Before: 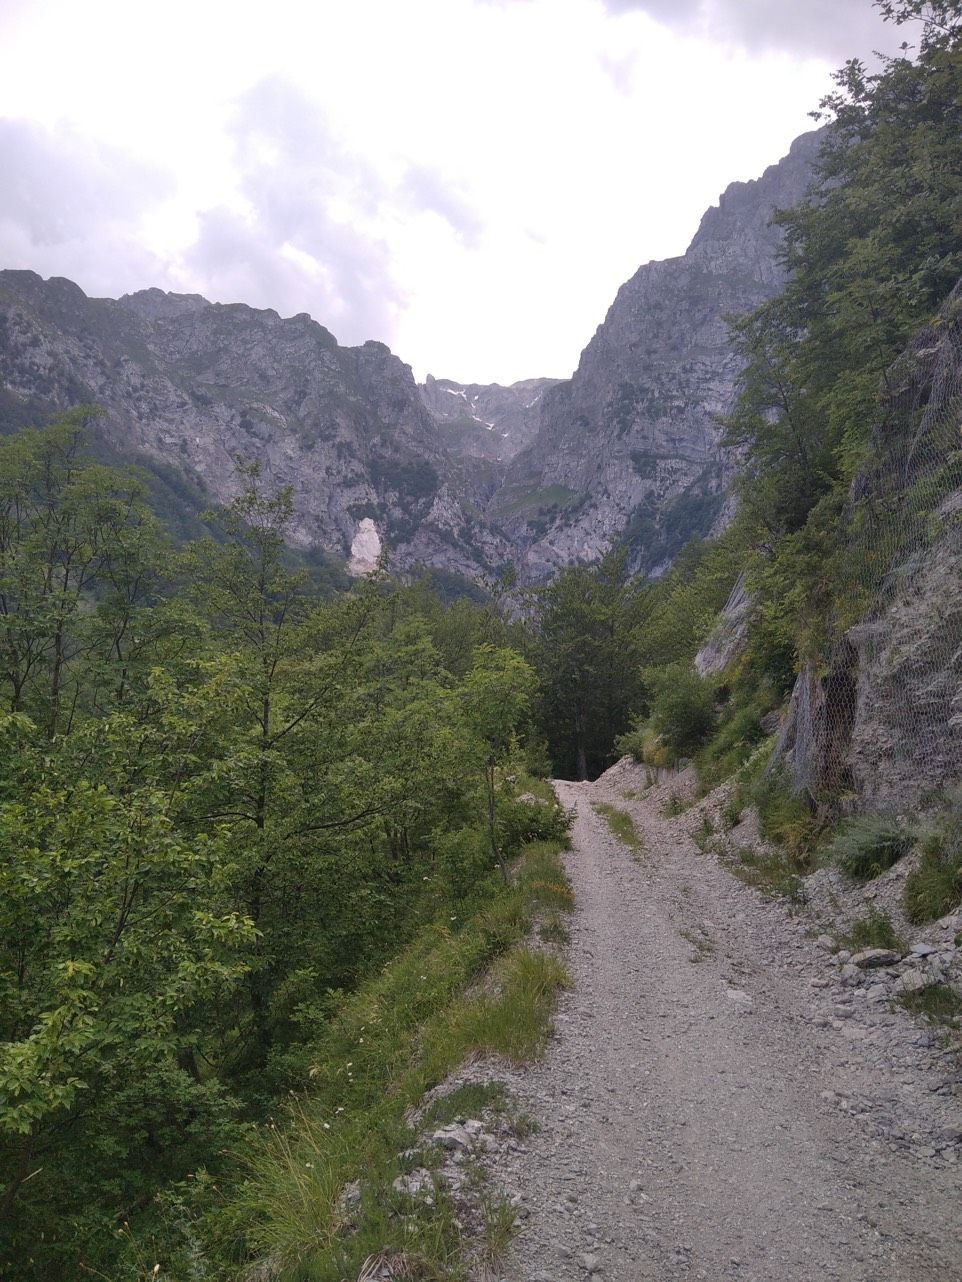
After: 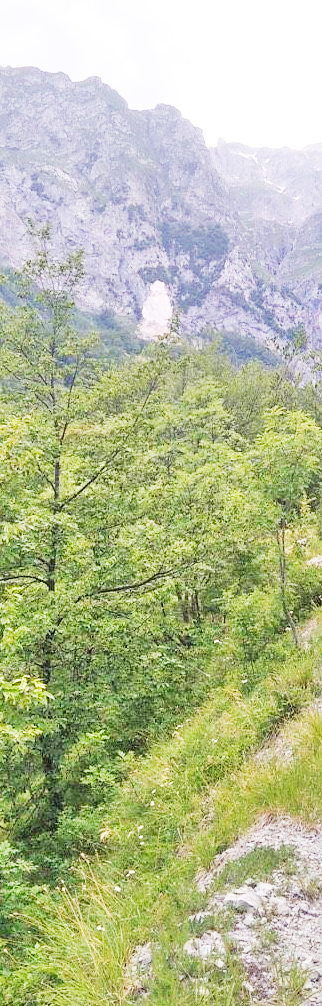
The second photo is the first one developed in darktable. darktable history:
filmic rgb: black relative exposure -5 EV, hardness 2.88, contrast 1.2, highlights saturation mix -30%
exposure: black level correction 0, exposure 1.75 EV, compensate exposure bias true, compensate highlight preservation false
crop and rotate: left 21.77%, top 18.528%, right 44.676%, bottom 2.997%
tone curve: curves: ch0 [(0, 0) (0.003, 0.025) (0.011, 0.025) (0.025, 0.025) (0.044, 0.026) (0.069, 0.033) (0.1, 0.053) (0.136, 0.078) (0.177, 0.108) (0.224, 0.153) (0.277, 0.213) (0.335, 0.286) (0.399, 0.372) (0.468, 0.467) (0.543, 0.565) (0.623, 0.675) (0.709, 0.775) (0.801, 0.863) (0.898, 0.936) (1, 1)], preserve colors none
tone equalizer: -7 EV 0.15 EV, -6 EV 0.6 EV, -5 EV 1.15 EV, -4 EV 1.33 EV, -3 EV 1.15 EV, -2 EV 0.6 EV, -1 EV 0.15 EV, mask exposure compensation -0.5 EV
